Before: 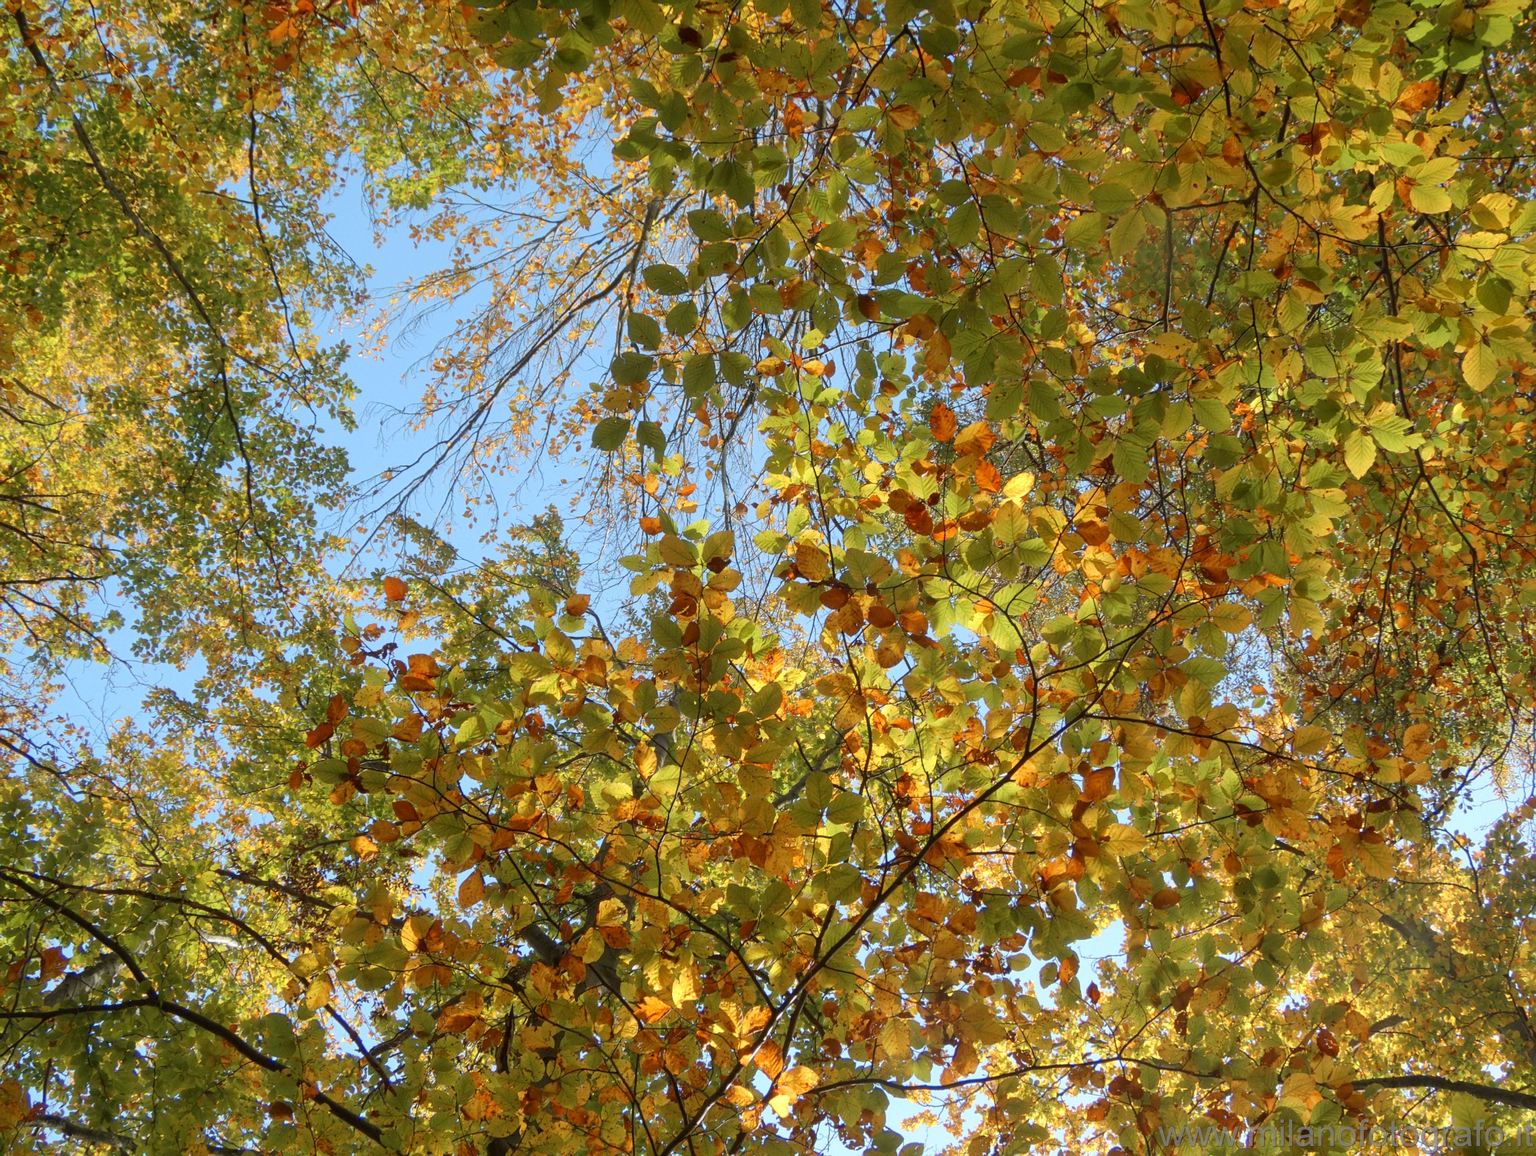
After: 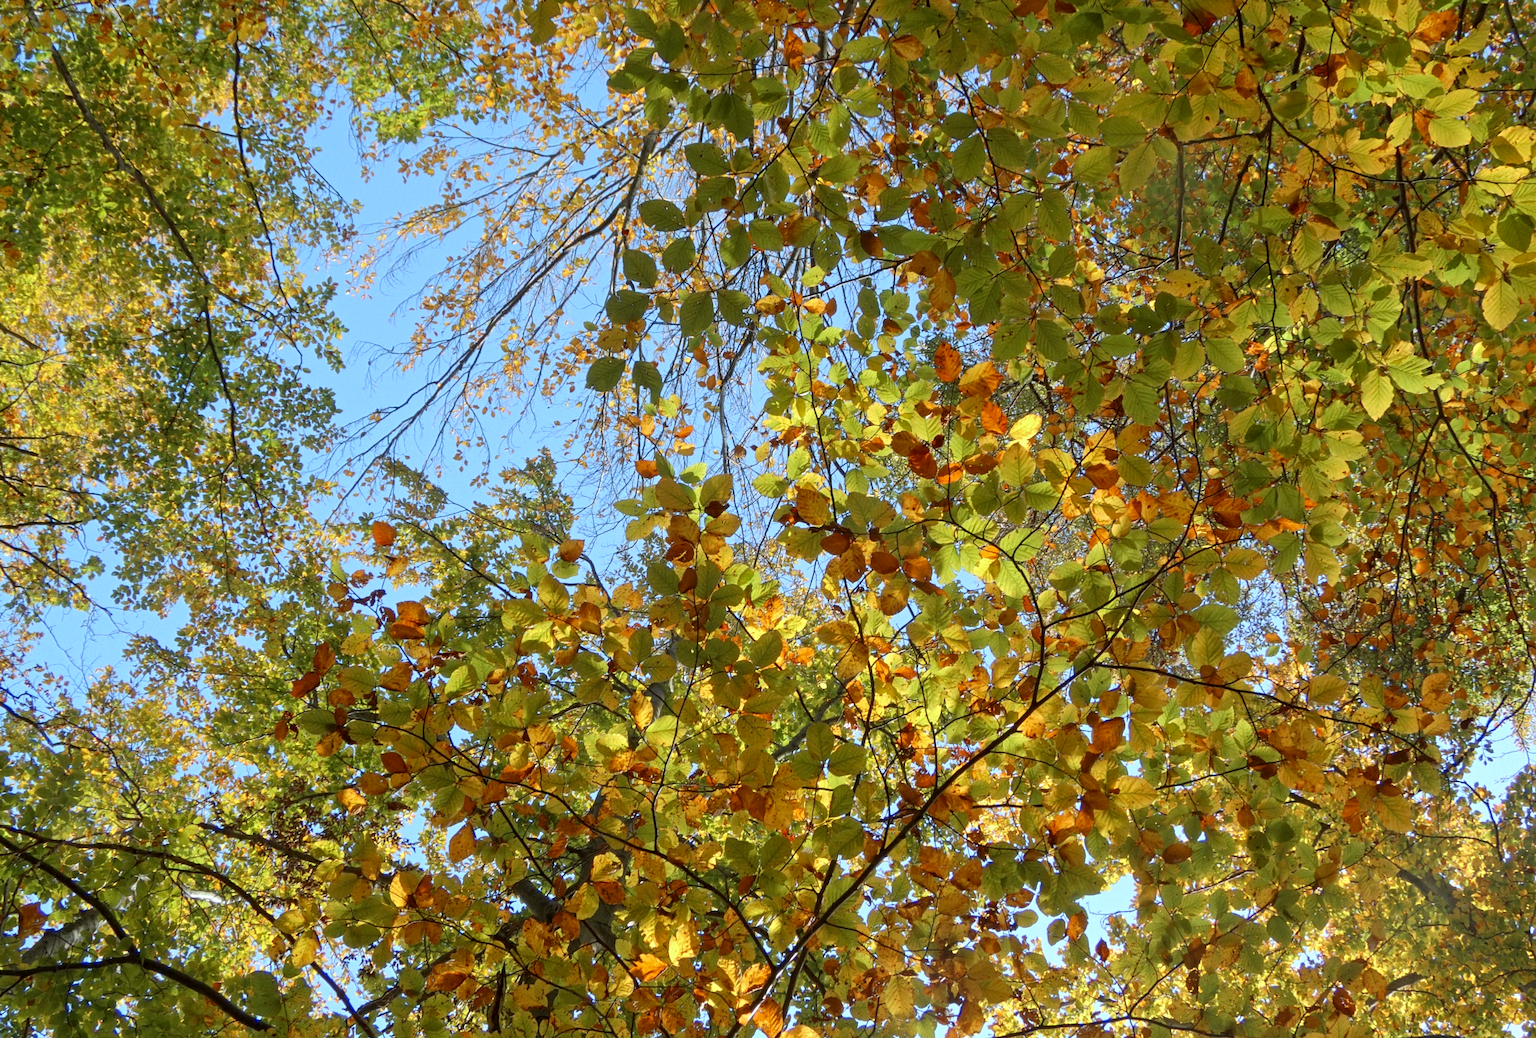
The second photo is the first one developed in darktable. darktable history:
crop: left 1.507%, top 6.147%, right 1.379%, bottom 6.637%
white balance: red 0.954, blue 1.079
contrast brightness saturation: contrast 0.04, saturation 0.07
contrast equalizer: y [[0.5, 0.501, 0.532, 0.538, 0.54, 0.541], [0.5 ×6], [0.5 ×6], [0 ×6], [0 ×6]]
